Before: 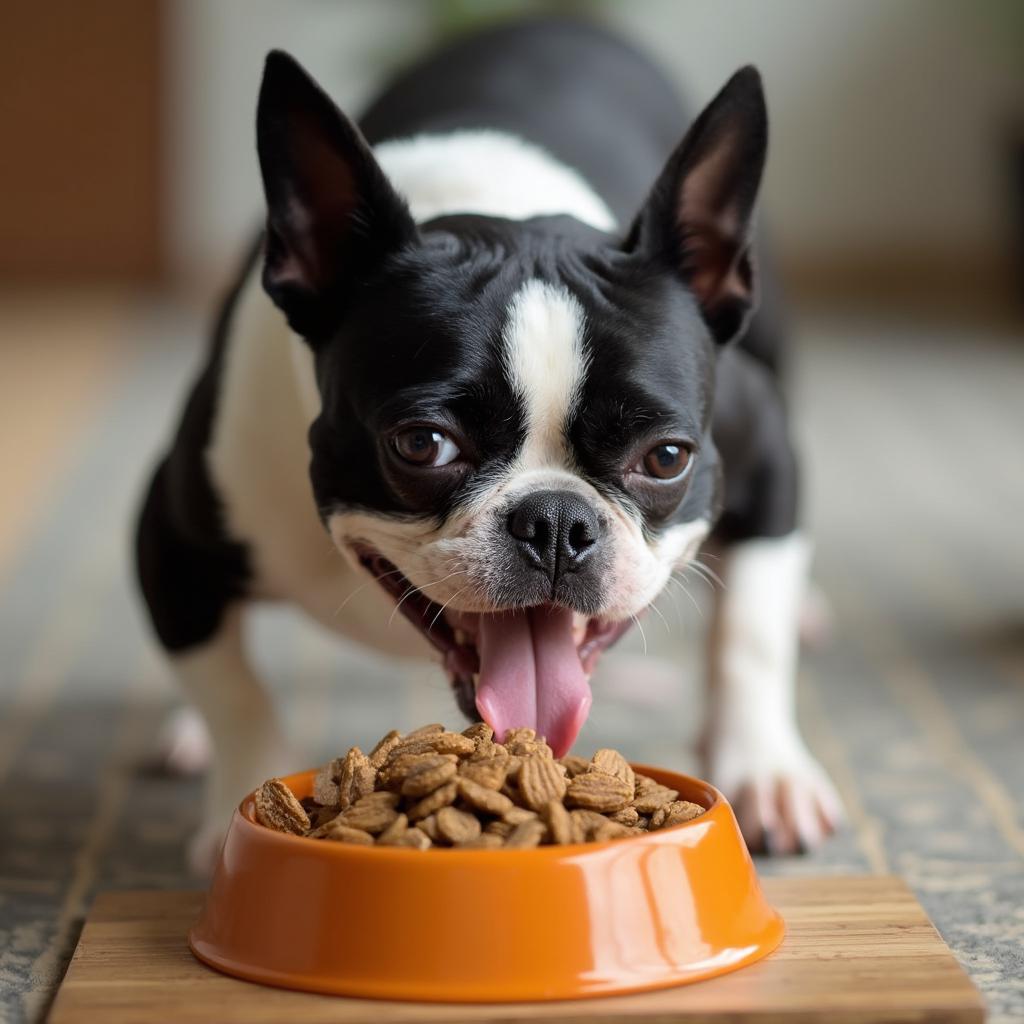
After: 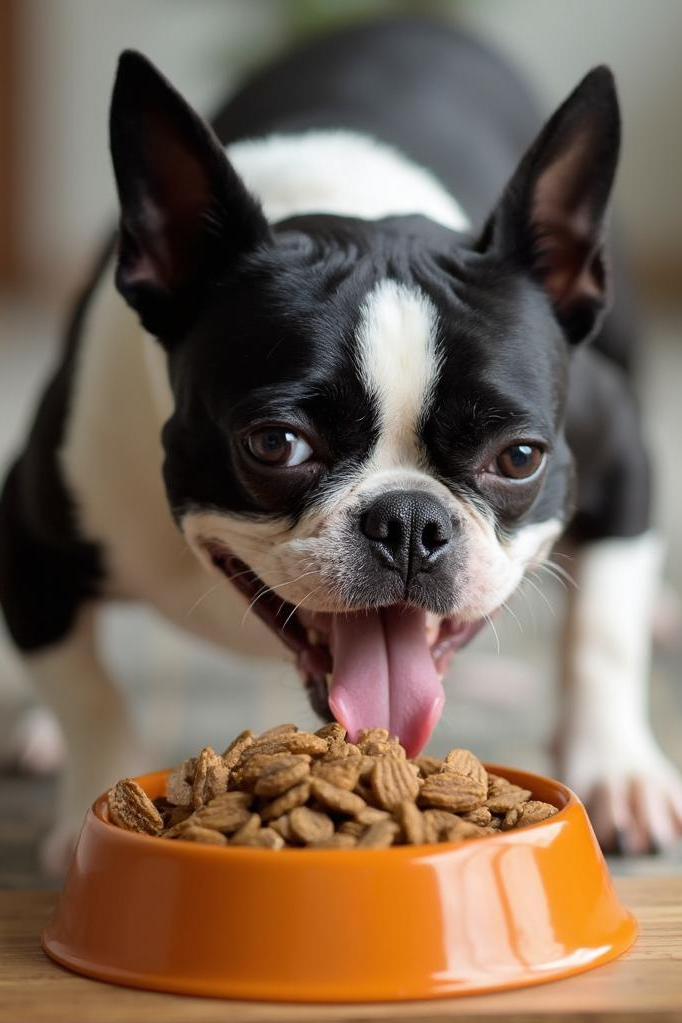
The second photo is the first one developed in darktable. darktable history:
crop and rotate: left 14.406%, right 18.981%
